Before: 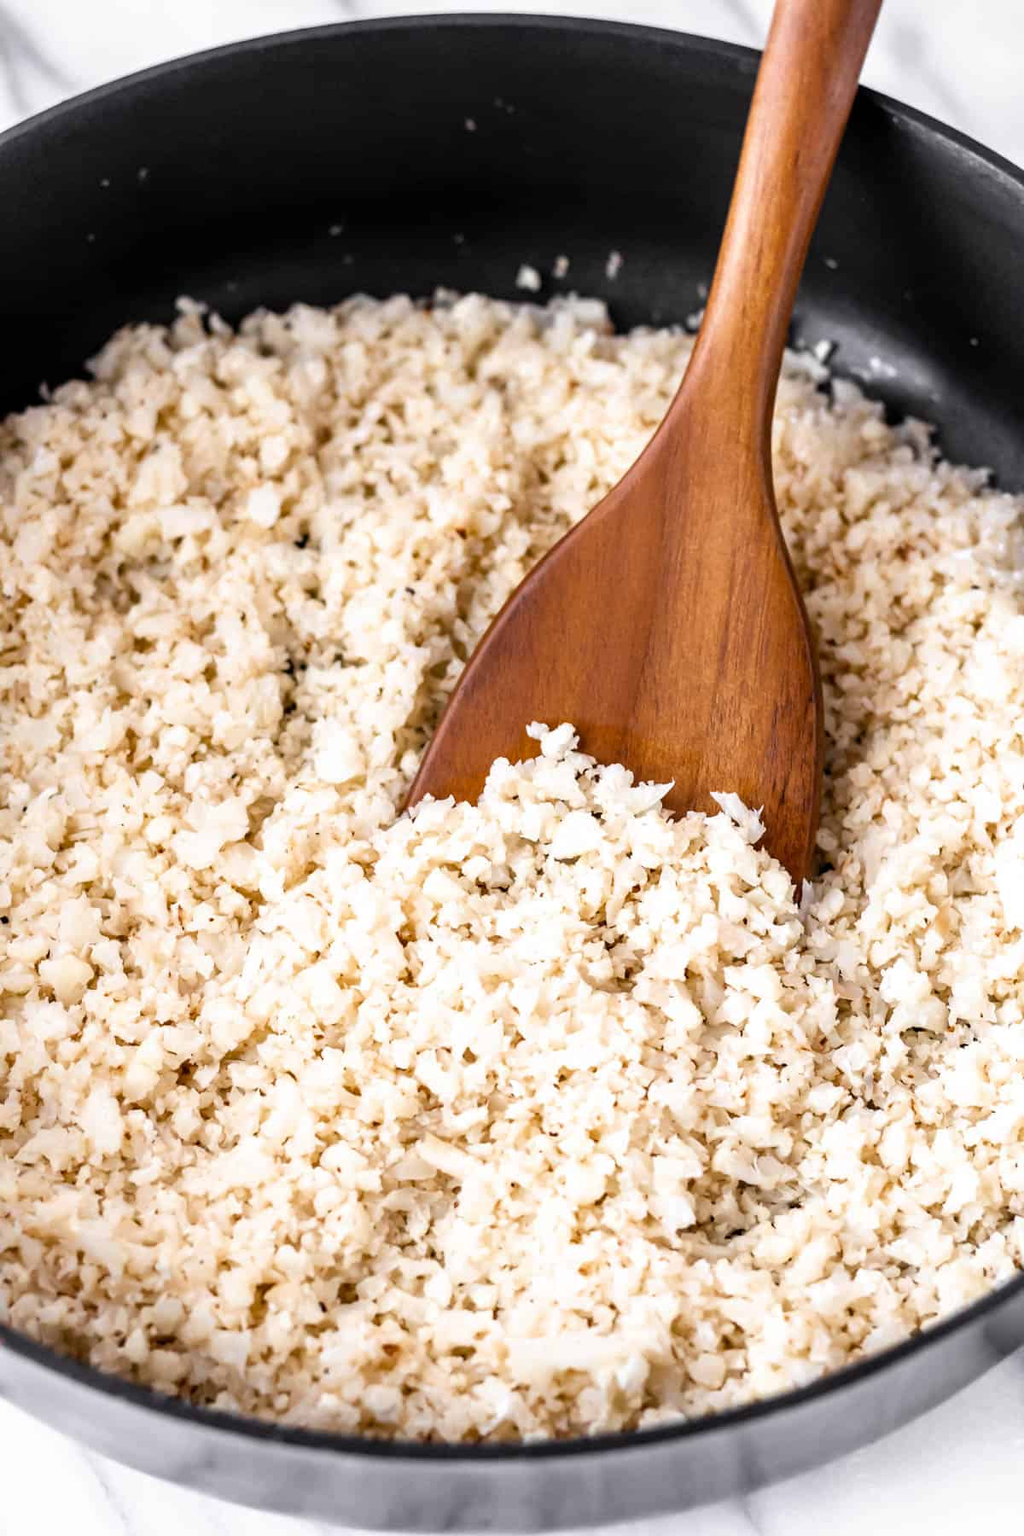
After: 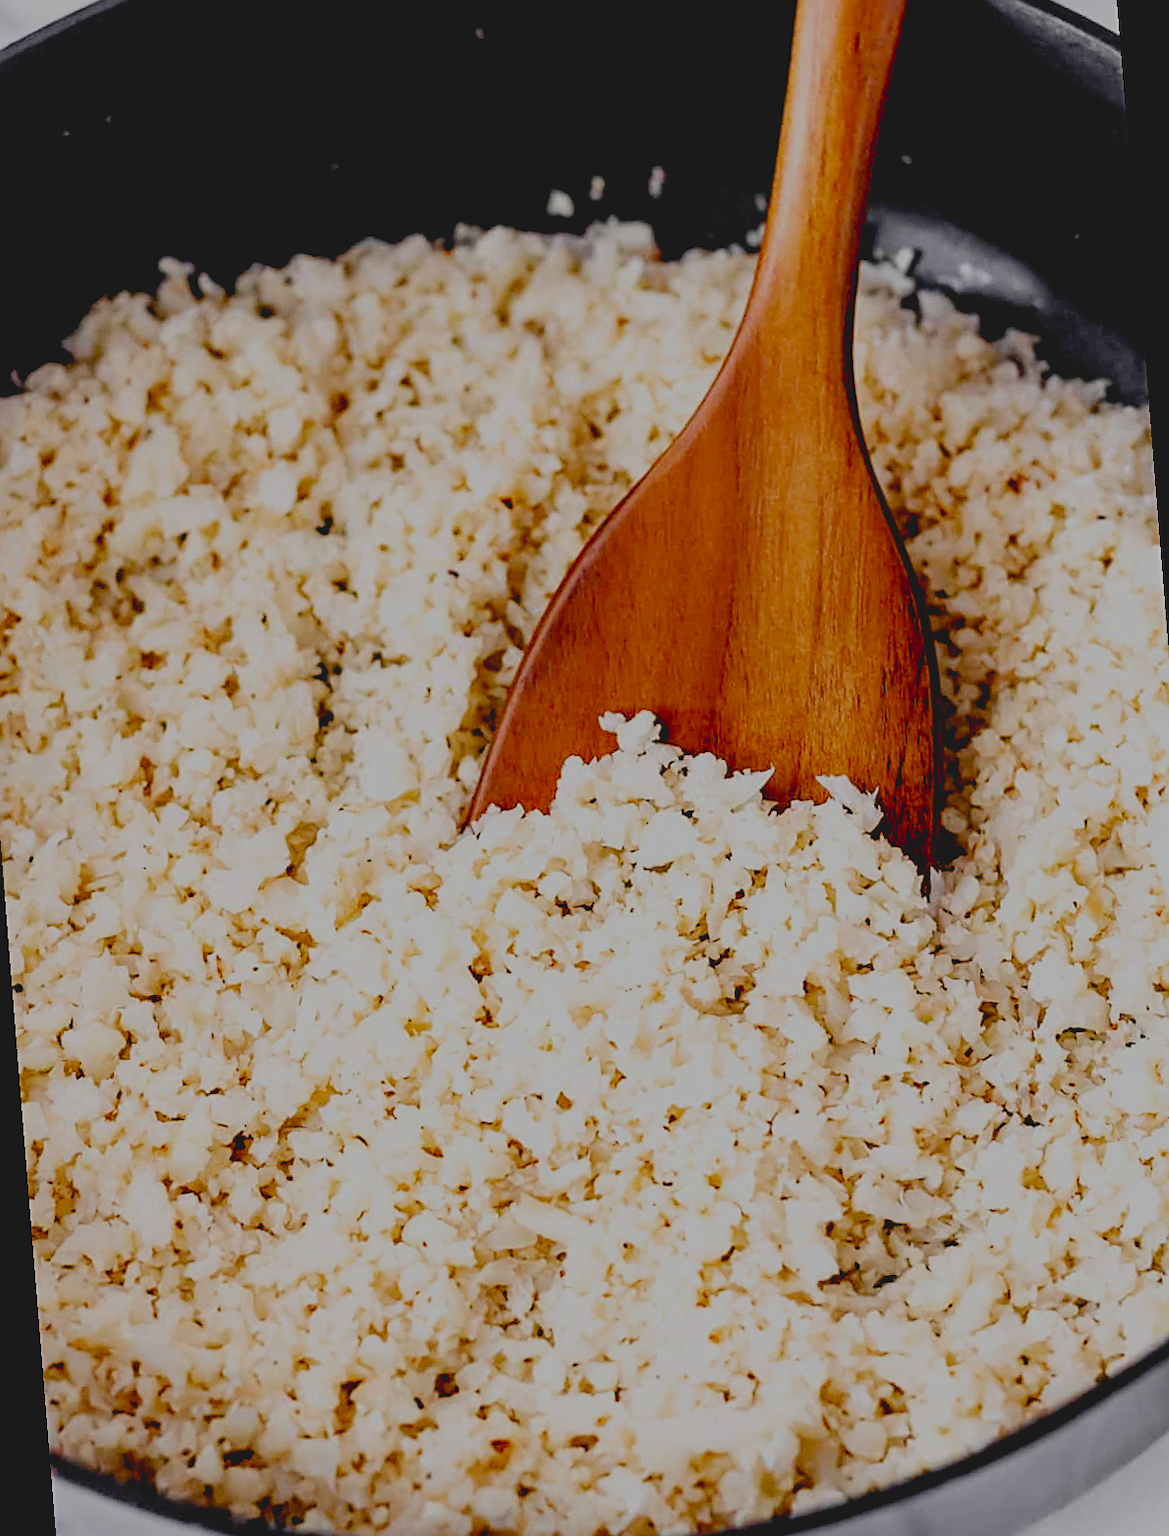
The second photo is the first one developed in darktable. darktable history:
exposure: black level correction 0.025, exposure 0.182 EV, compensate highlight preservation false
sharpen: on, module defaults
rotate and perspective: rotation -4.57°, crop left 0.054, crop right 0.944, crop top 0.087, crop bottom 0.914
filmic rgb: middle gray luminance 30%, black relative exposure -9 EV, white relative exposure 7 EV, threshold 6 EV, target black luminance 0%, hardness 2.94, latitude 2.04%, contrast 0.963, highlights saturation mix 5%, shadows ↔ highlights balance 12.16%, add noise in highlights 0, preserve chrominance no, color science v3 (2019), use custom middle-gray values true, iterations of high-quality reconstruction 0, contrast in highlights soft, enable highlight reconstruction true
contrast brightness saturation: contrast -0.19, saturation 0.19
